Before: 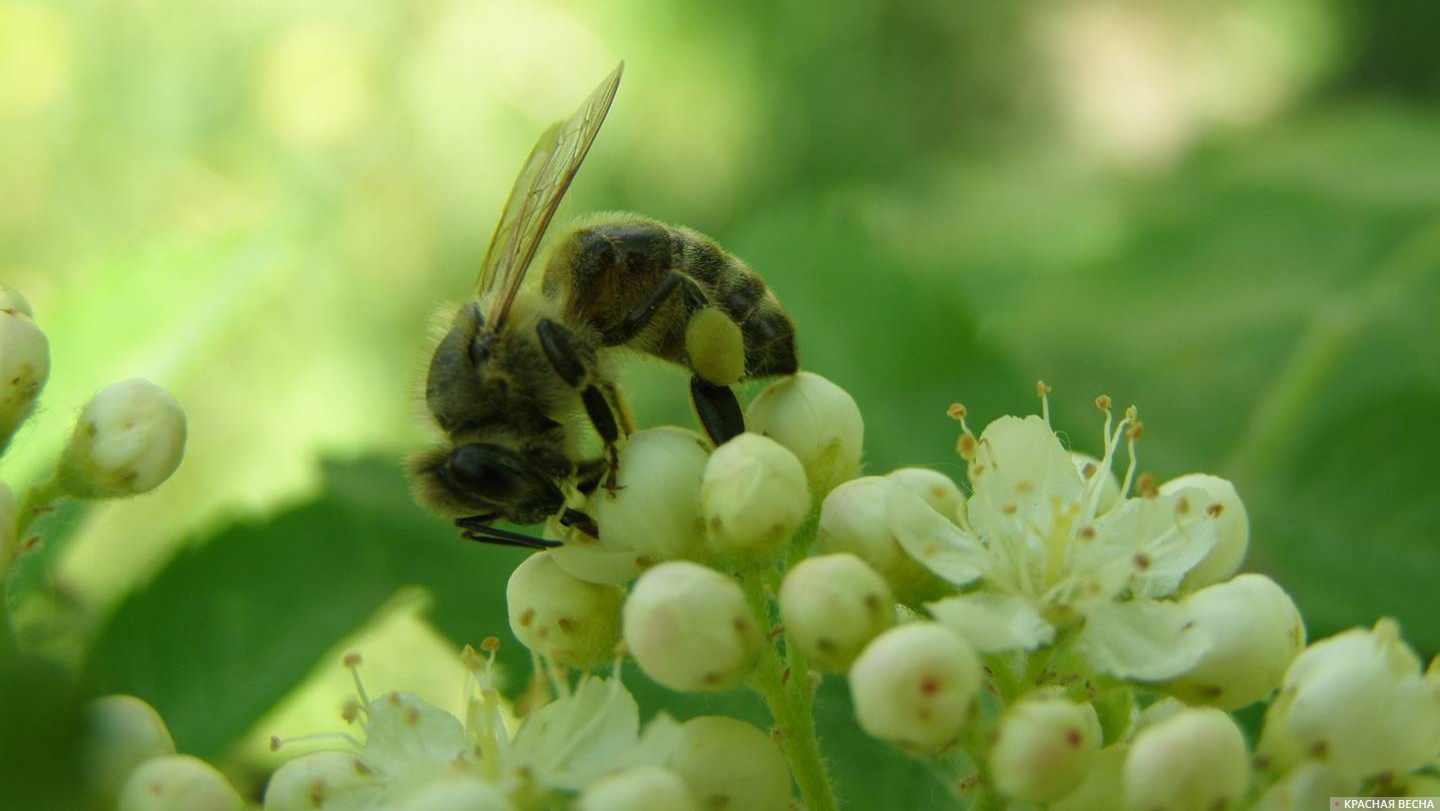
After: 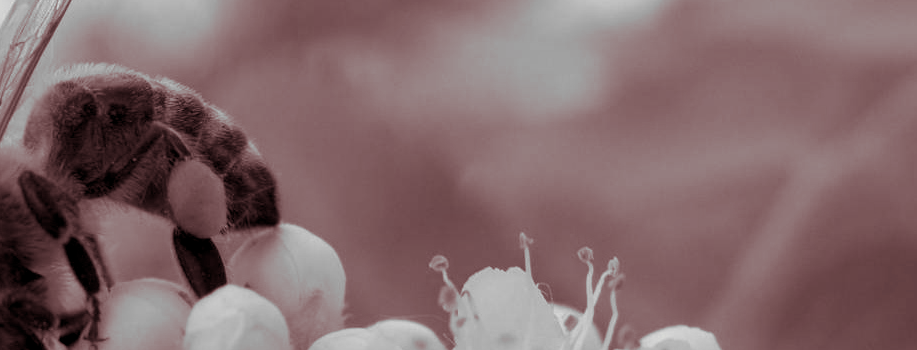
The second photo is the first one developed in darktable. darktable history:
crop: left 36.005%, top 18.293%, right 0.31%, bottom 38.444%
color zones: curves: ch1 [(0, 0.006) (0.094, 0.285) (0.171, 0.001) (0.429, 0.001) (0.571, 0.003) (0.714, 0.004) (0.857, 0.004) (1, 0.006)]
color balance rgb: shadows lift › chroma 2%, shadows lift › hue 217.2°, power › hue 60°, highlights gain › chroma 1%, highlights gain › hue 69.6°, global offset › luminance -0.5%, perceptual saturation grading › global saturation 15%, global vibrance 15%
split-toning: on, module defaults
